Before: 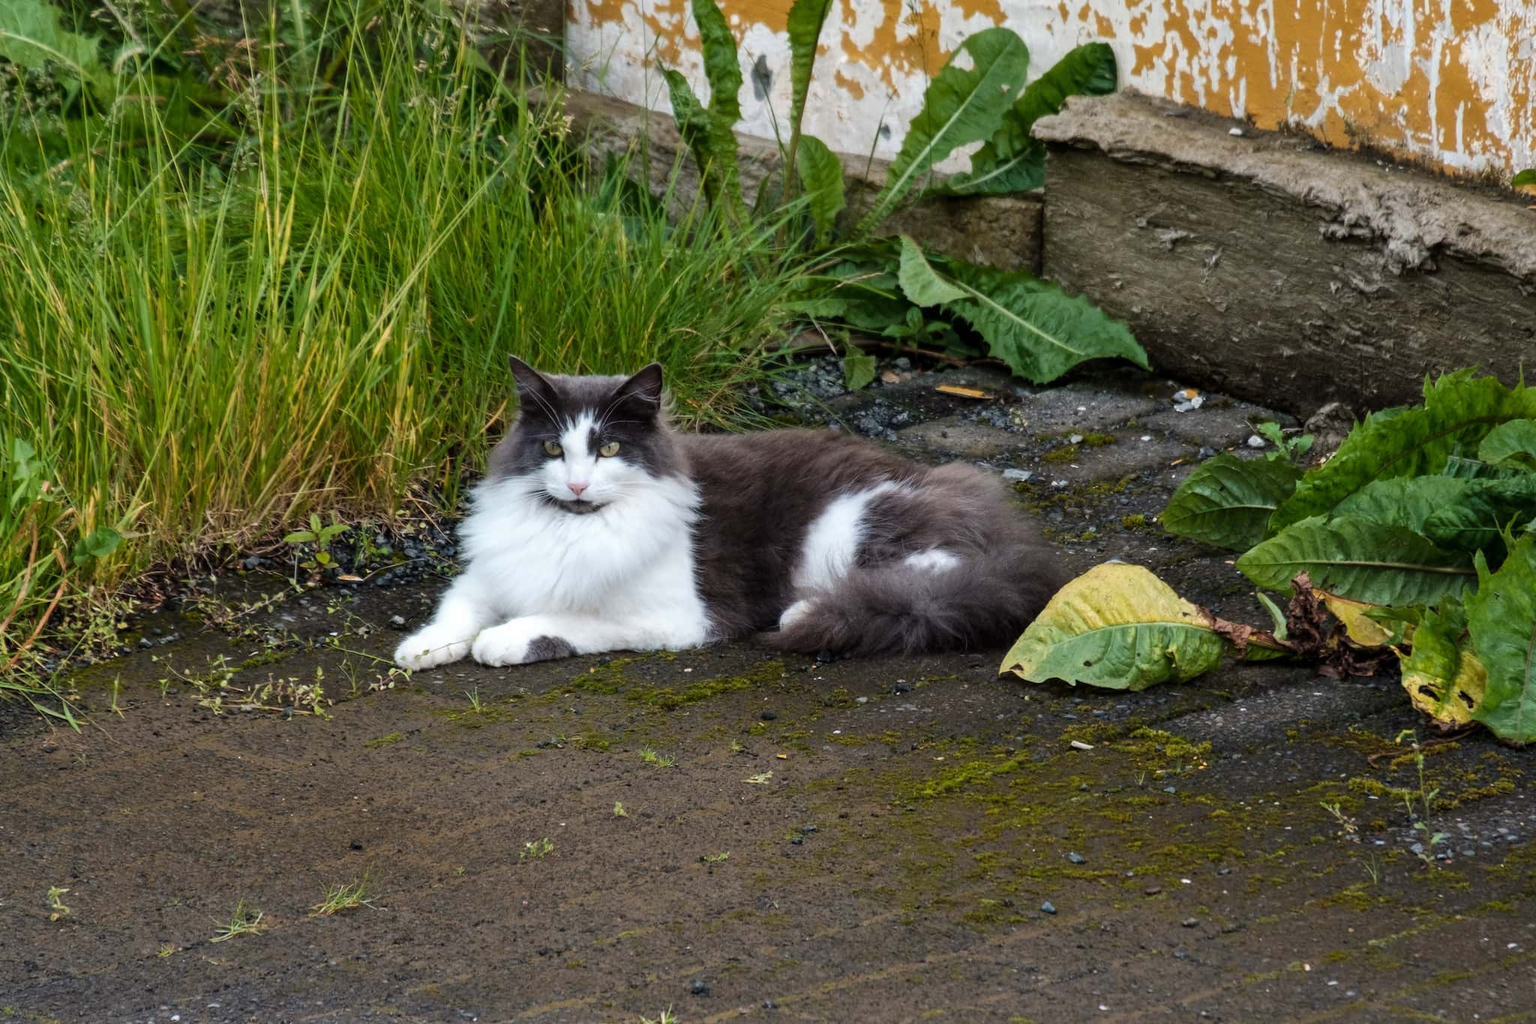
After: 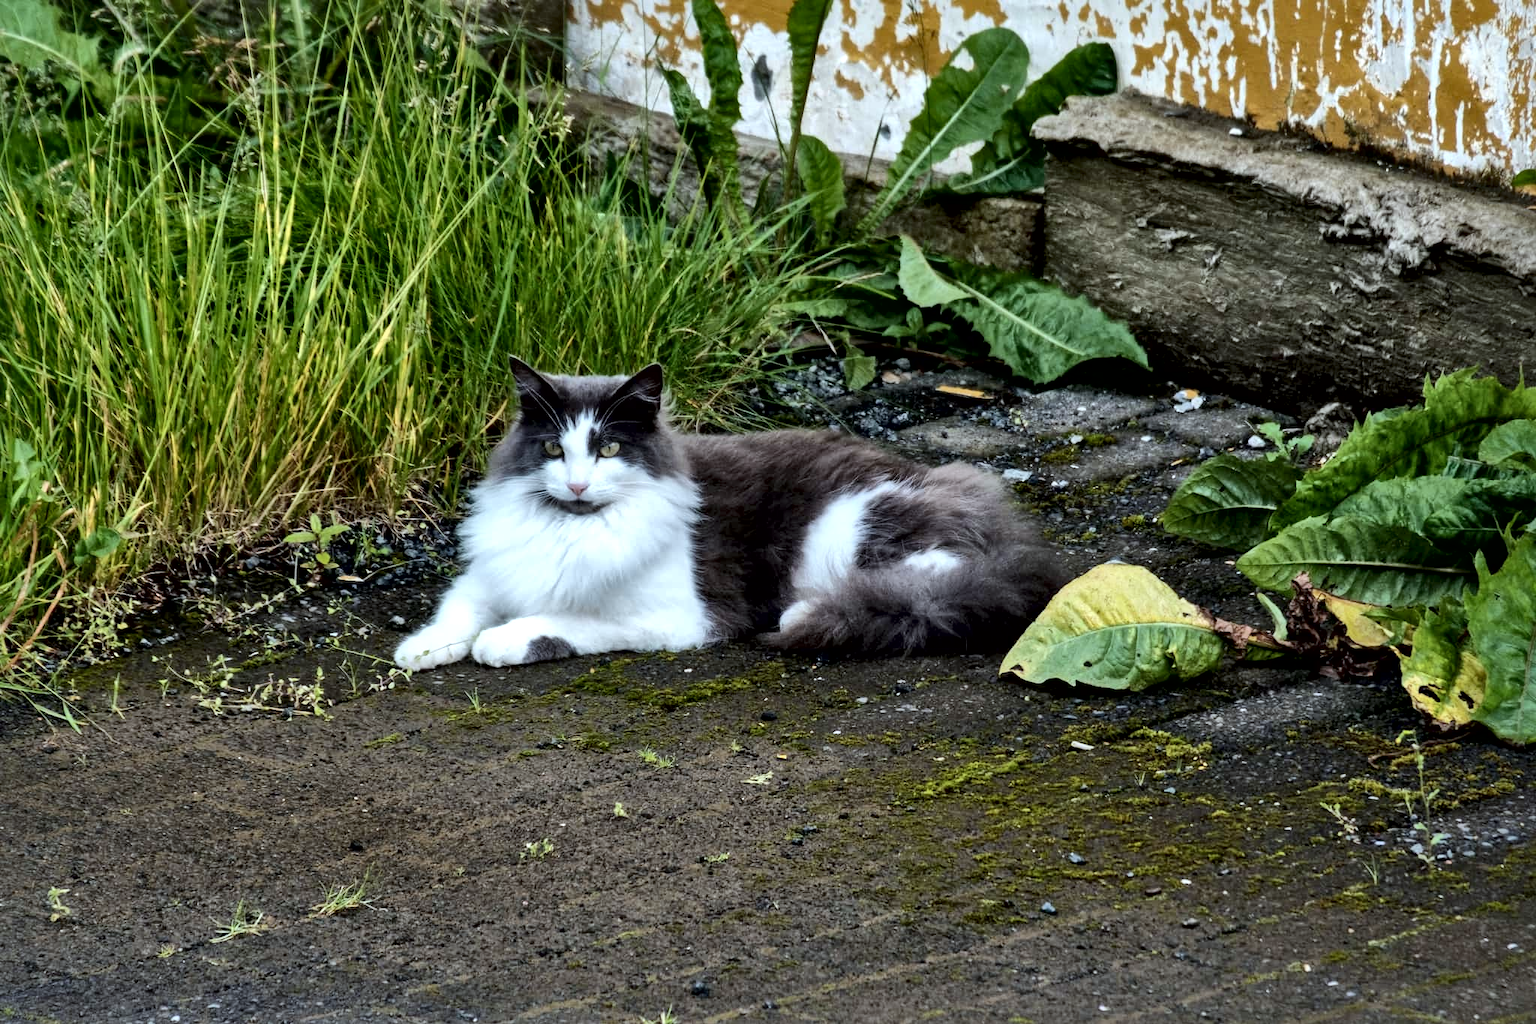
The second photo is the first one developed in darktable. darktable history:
local contrast: mode bilateral grid, contrast 44, coarseness 69, detail 214%, midtone range 0.2
white balance: red 0.925, blue 1.046
